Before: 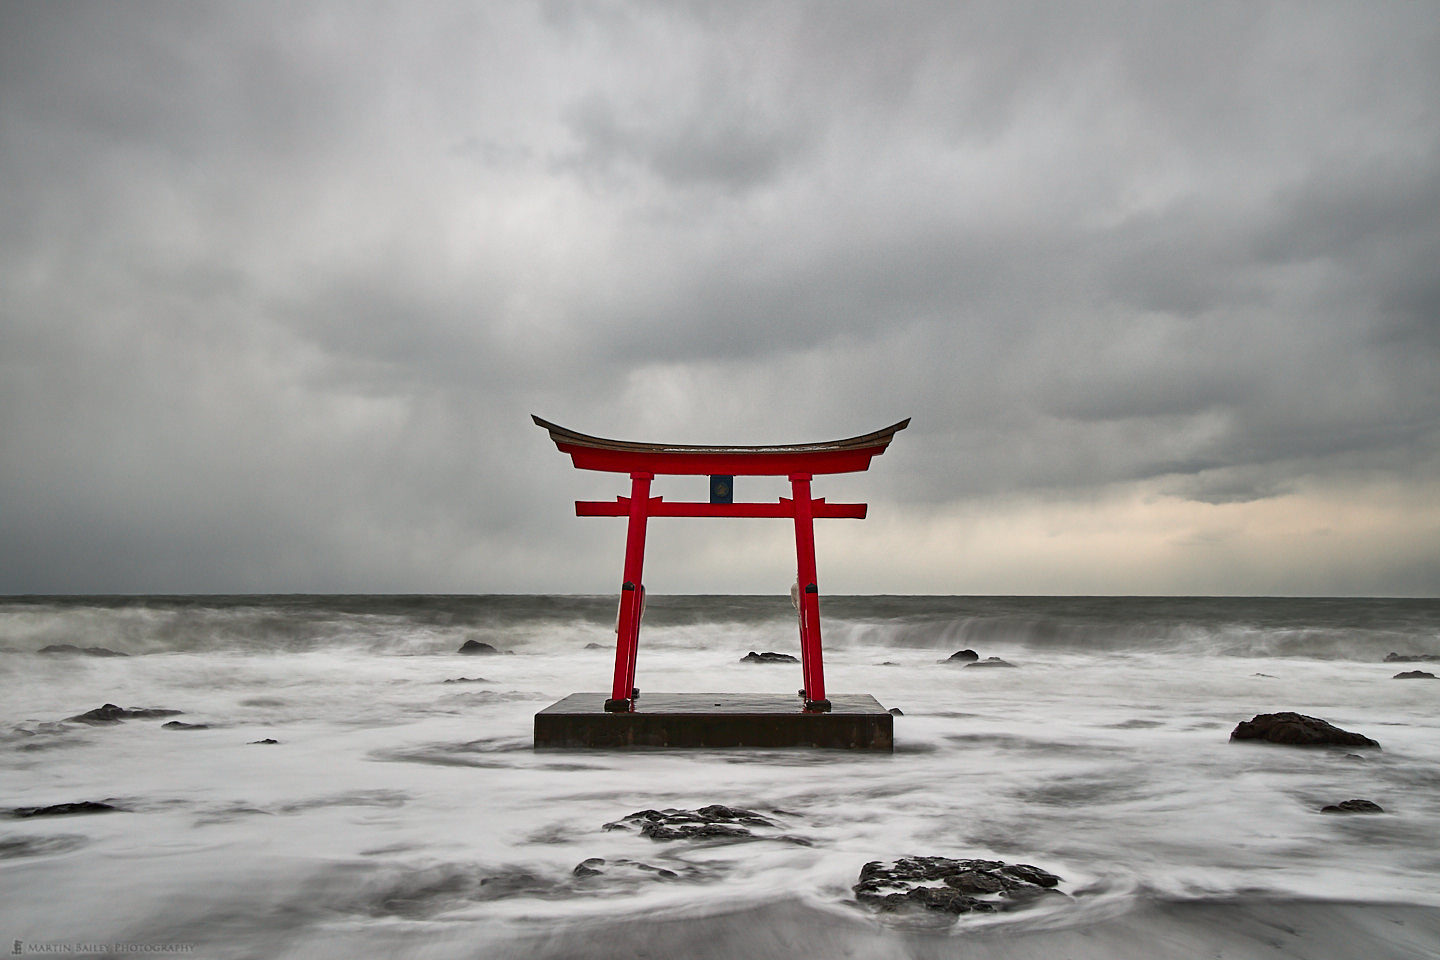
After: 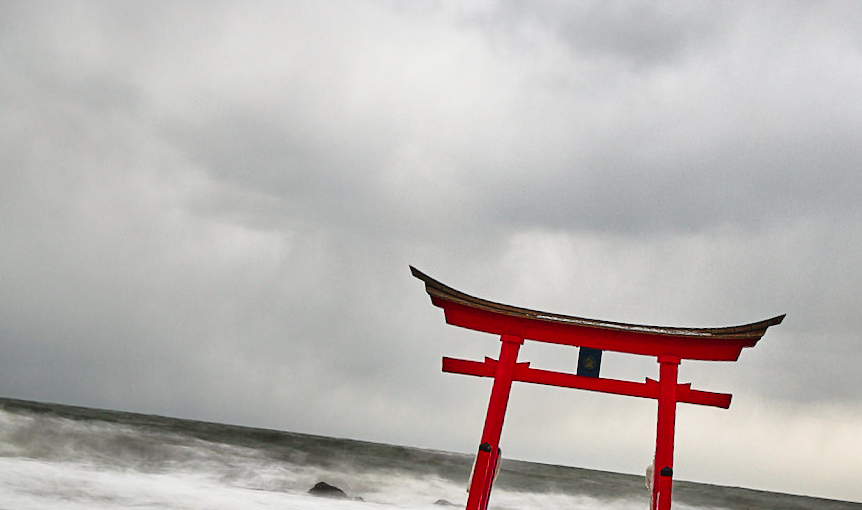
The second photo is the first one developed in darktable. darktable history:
crop and rotate: angle -6.94°, left 2.017%, top 6.891%, right 27.683%, bottom 30.64%
tone curve: curves: ch0 [(0, 0.021) (0.049, 0.044) (0.157, 0.131) (0.359, 0.419) (0.469, 0.544) (0.634, 0.722) (0.839, 0.909) (0.998, 0.978)]; ch1 [(0, 0) (0.437, 0.408) (0.472, 0.47) (0.502, 0.503) (0.527, 0.53) (0.564, 0.573) (0.614, 0.654) (0.669, 0.748) (0.859, 0.899) (1, 1)]; ch2 [(0, 0) (0.33, 0.301) (0.421, 0.443) (0.487, 0.504) (0.502, 0.509) (0.535, 0.537) (0.565, 0.595) (0.608, 0.667) (1, 1)], preserve colors none
